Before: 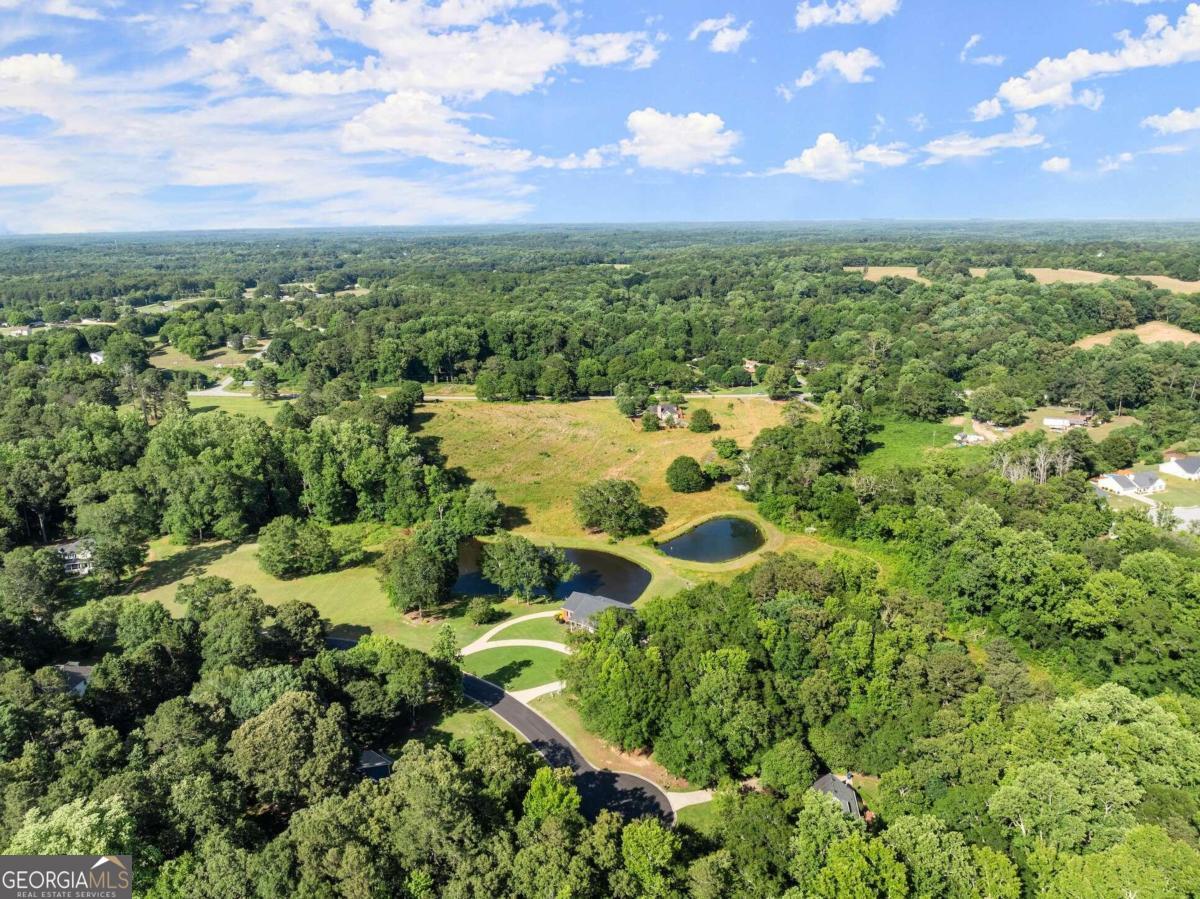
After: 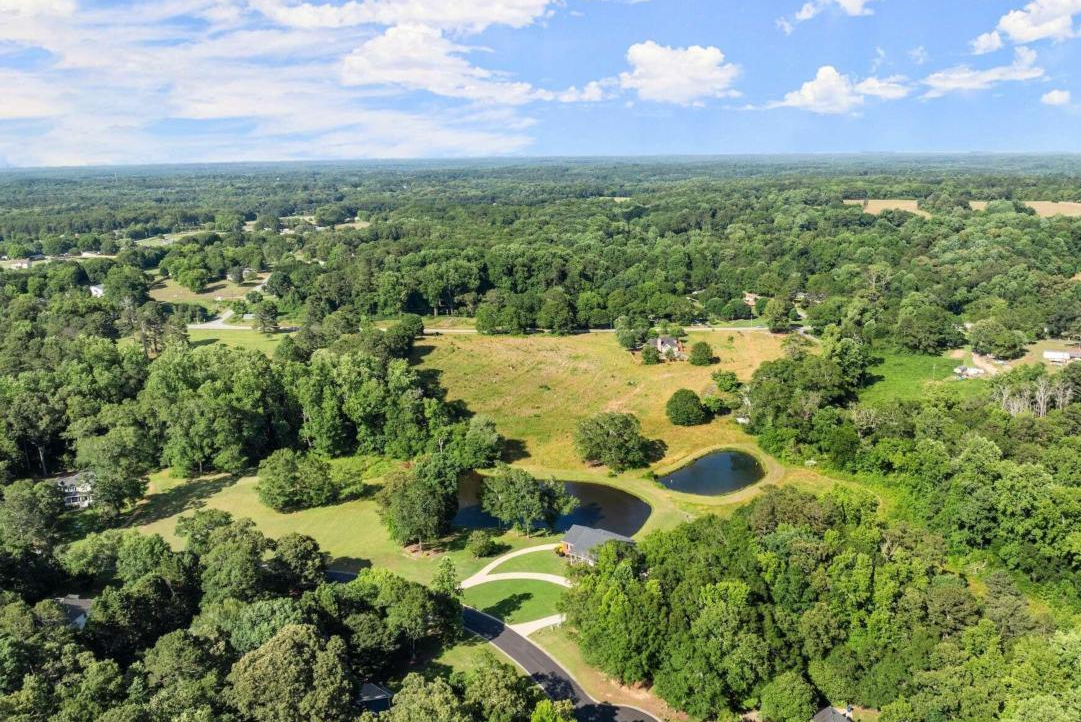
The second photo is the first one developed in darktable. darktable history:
crop: top 7.548%, right 9.912%, bottom 12.072%
